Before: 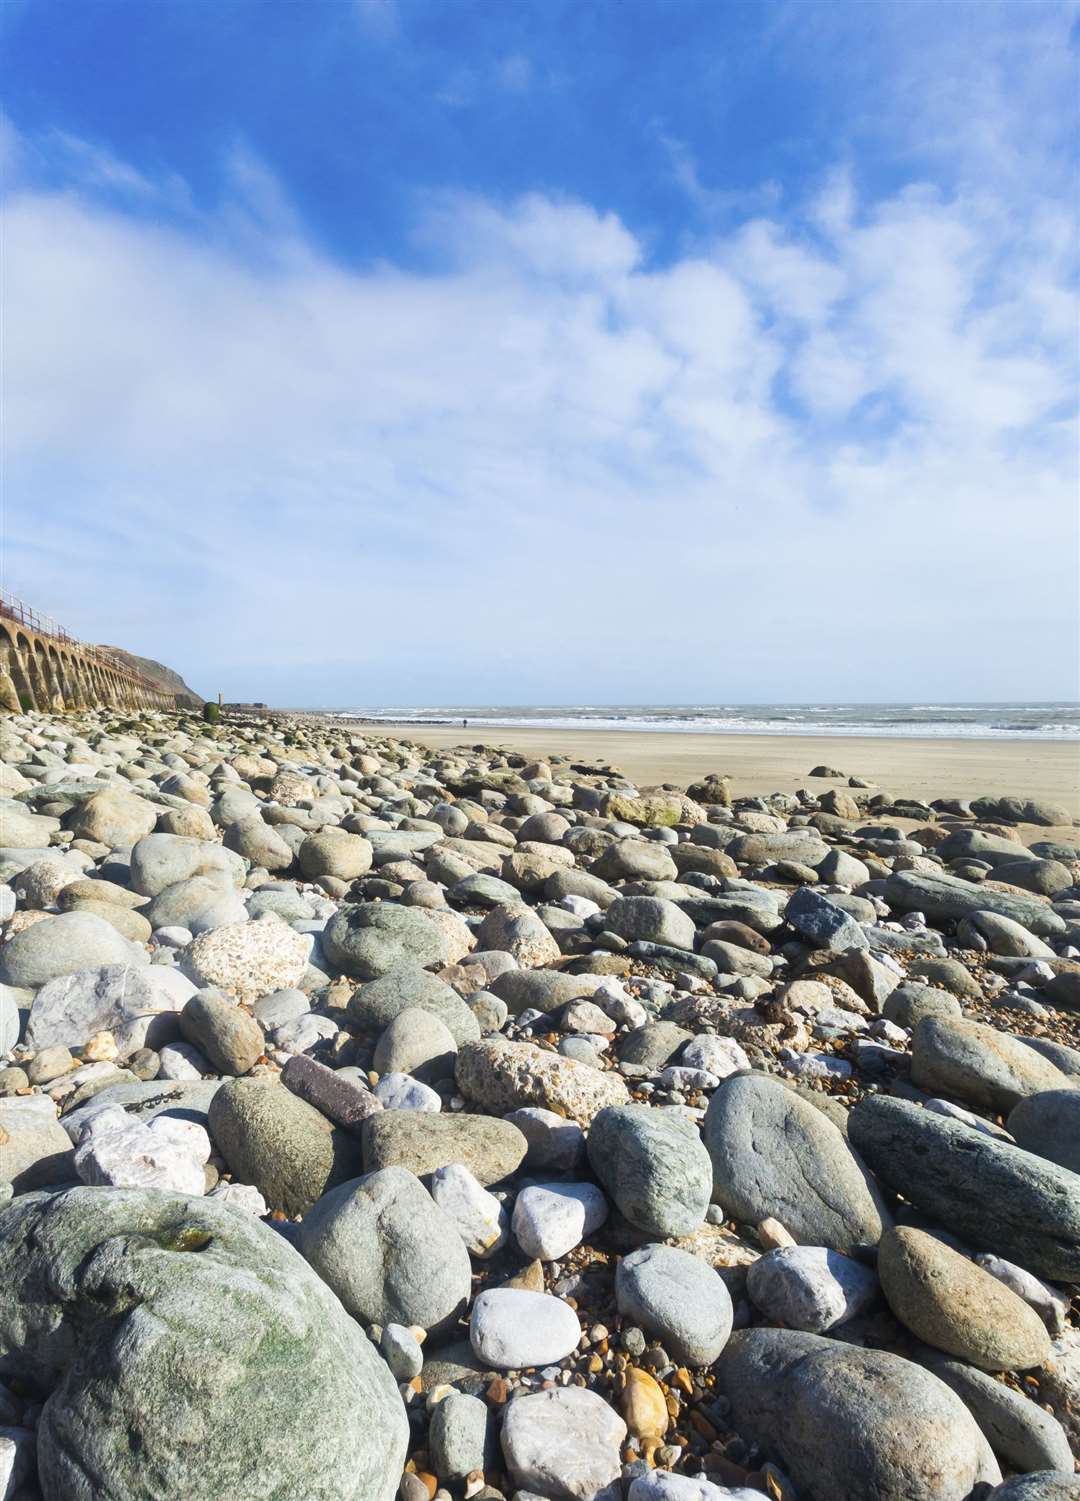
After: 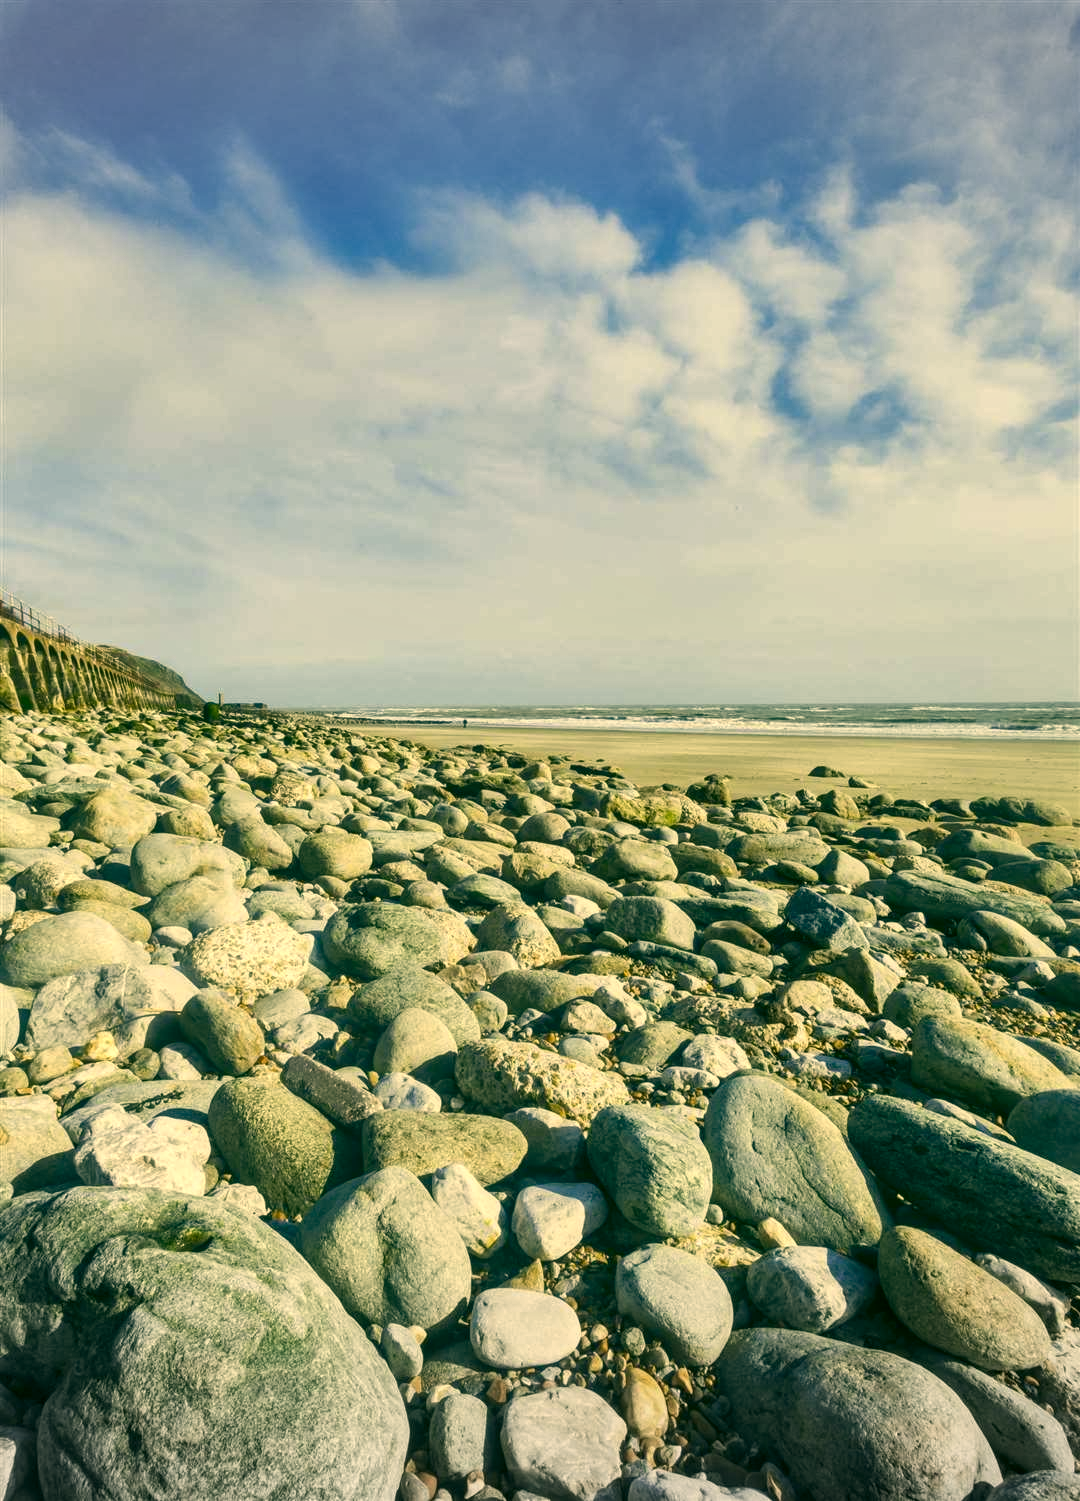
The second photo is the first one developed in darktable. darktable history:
color correction: highlights a* 5.68, highlights b* 32.86, shadows a* -25.52, shadows b* 4.05
local contrast: detail 130%
vignetting: fall-off start 99.77%, brightness -0.15, width/height ratio 1.31
shadows and highlights: shadows 22.29, highlights -49.21, soften with gaussian
